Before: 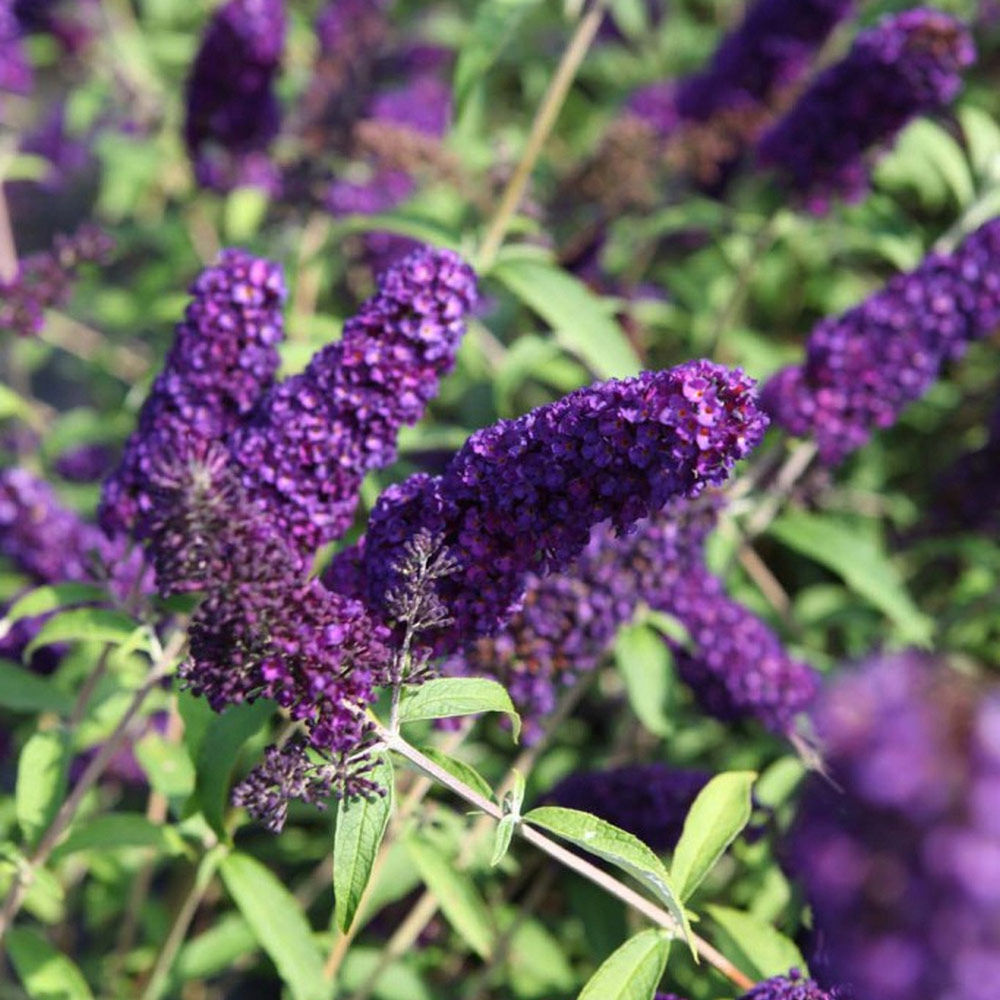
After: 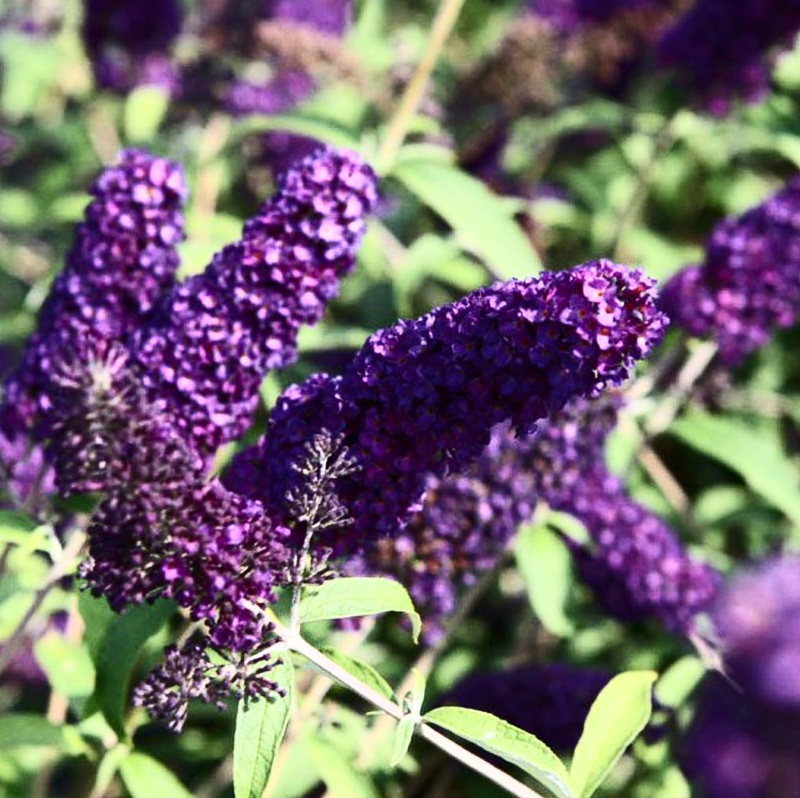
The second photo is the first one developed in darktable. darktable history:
contrast brightness saturation: contrast 0.394, brightness 0.105
crop and rotate: left 10.061%, top 10.056%, right 9.917%, bottom 10.046%
